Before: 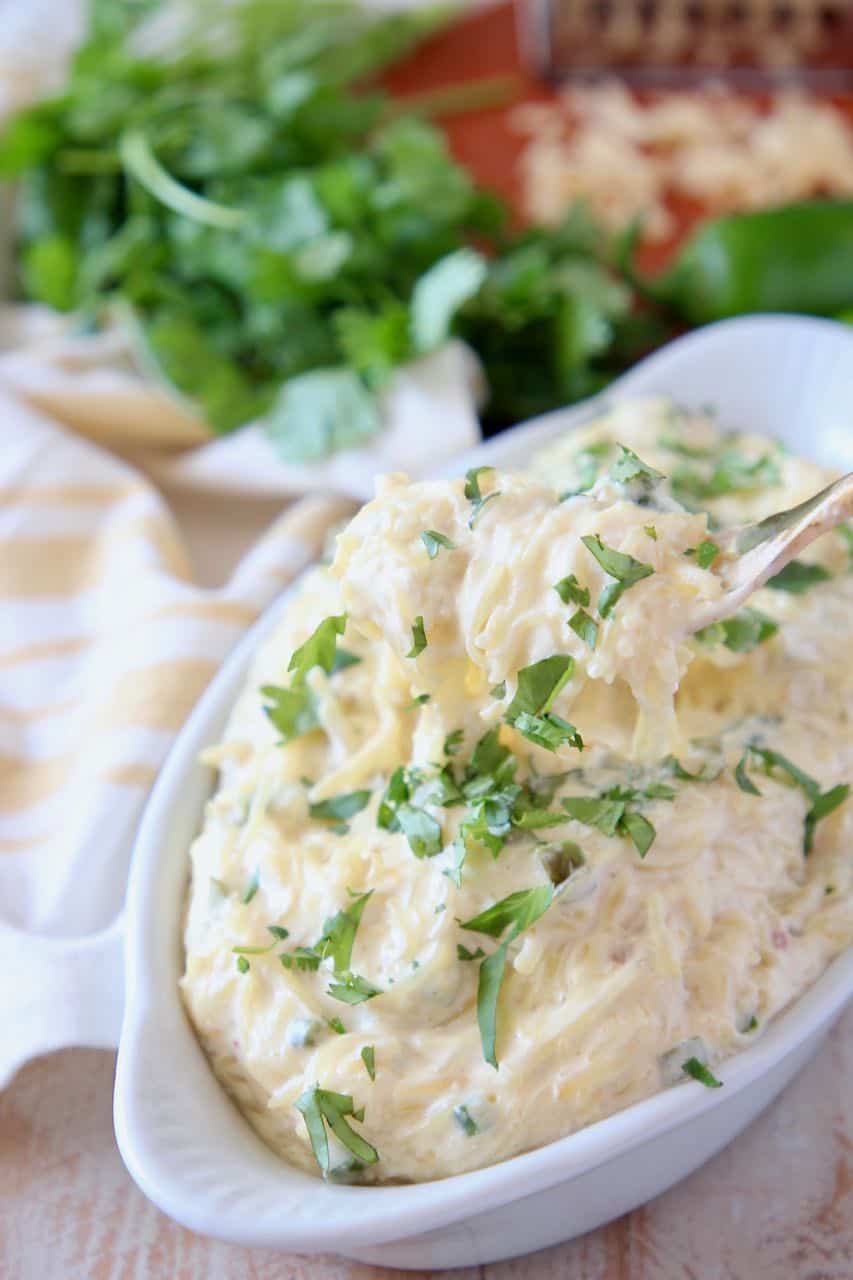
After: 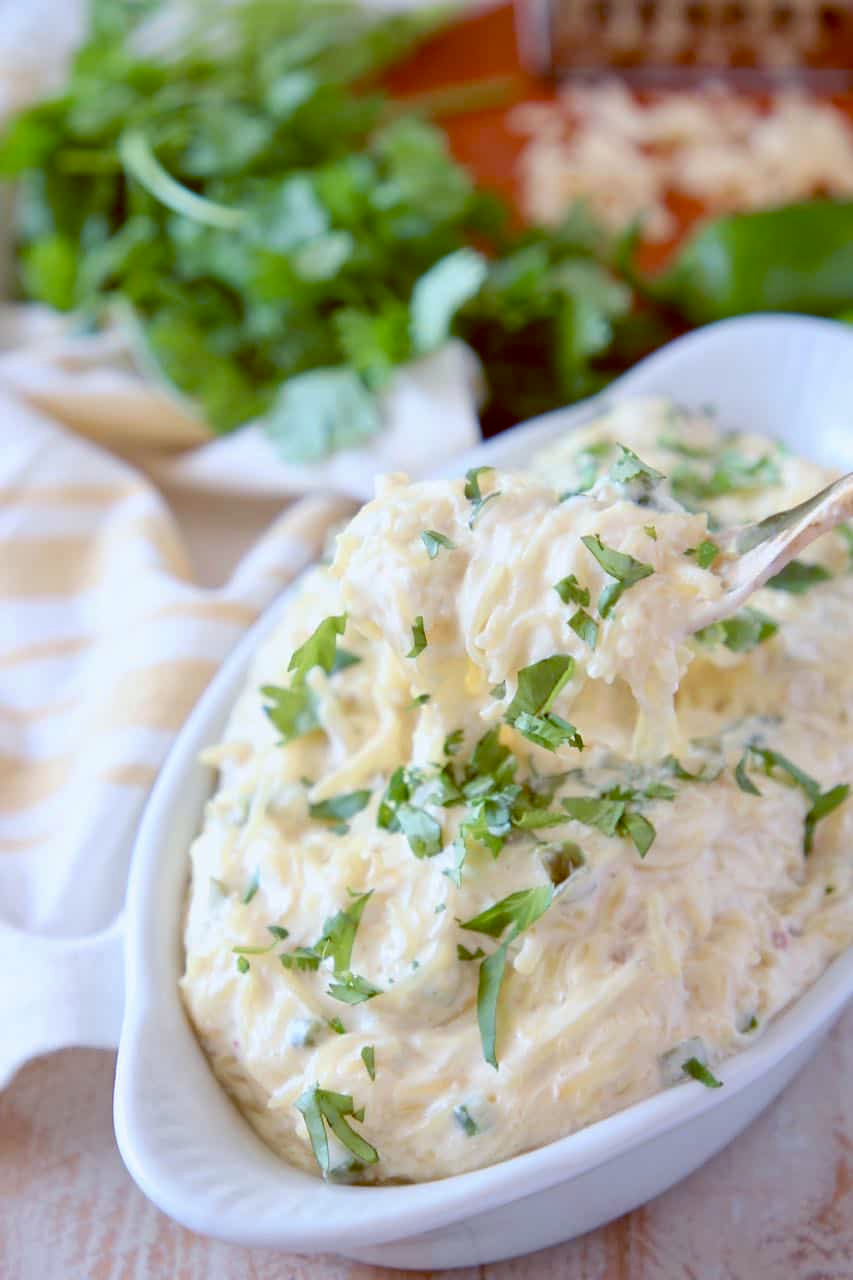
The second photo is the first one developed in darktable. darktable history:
exposure: compensate exposure bias true, compensate highlight preservation false
color balance: lift [1, 1.015, 1.004, 0.985], gamma [1, 0.958, 0.971, 1.042], gain [1, 0.956, 0.977, 1.044]
